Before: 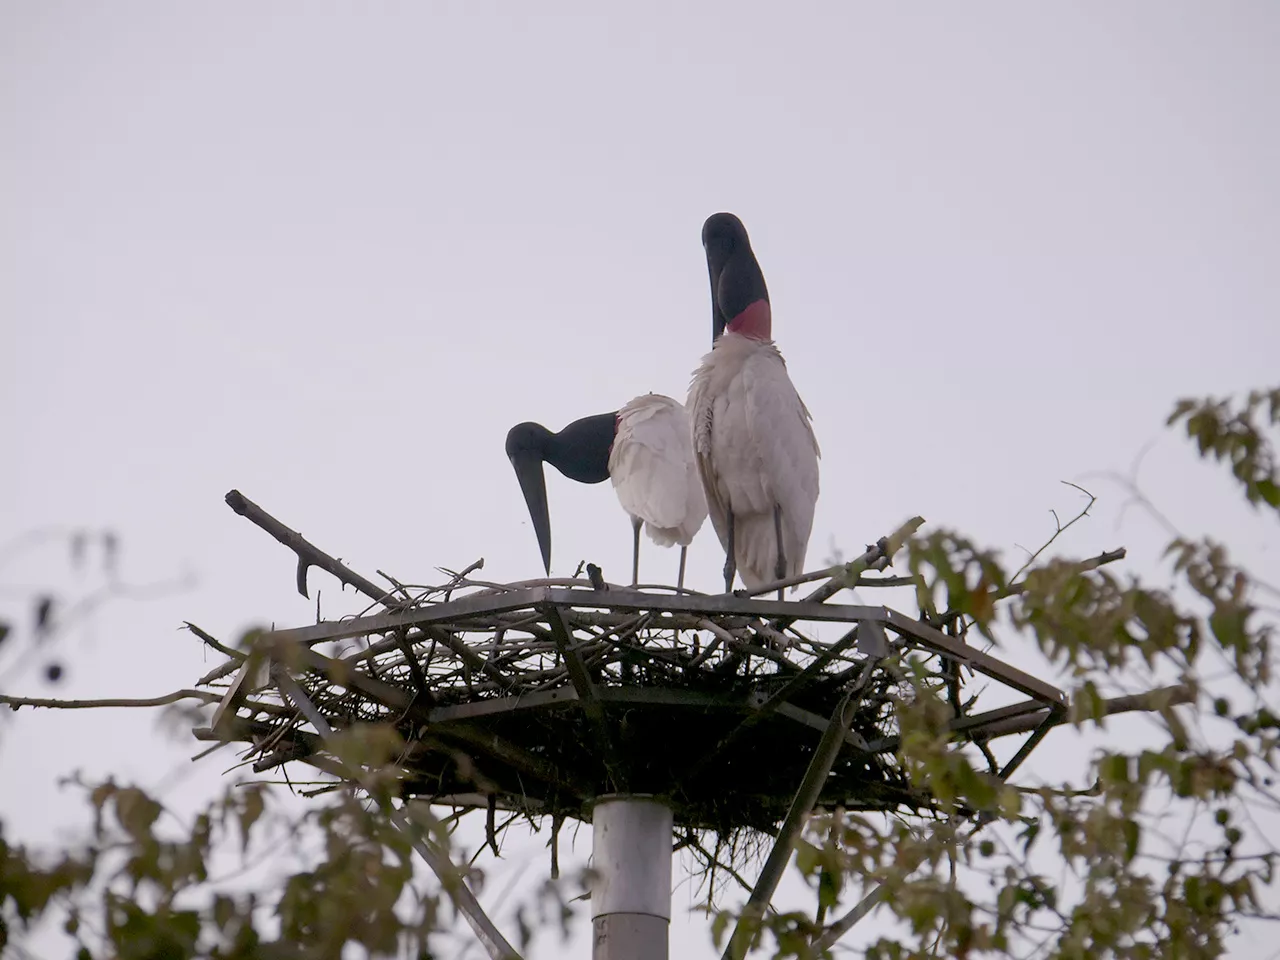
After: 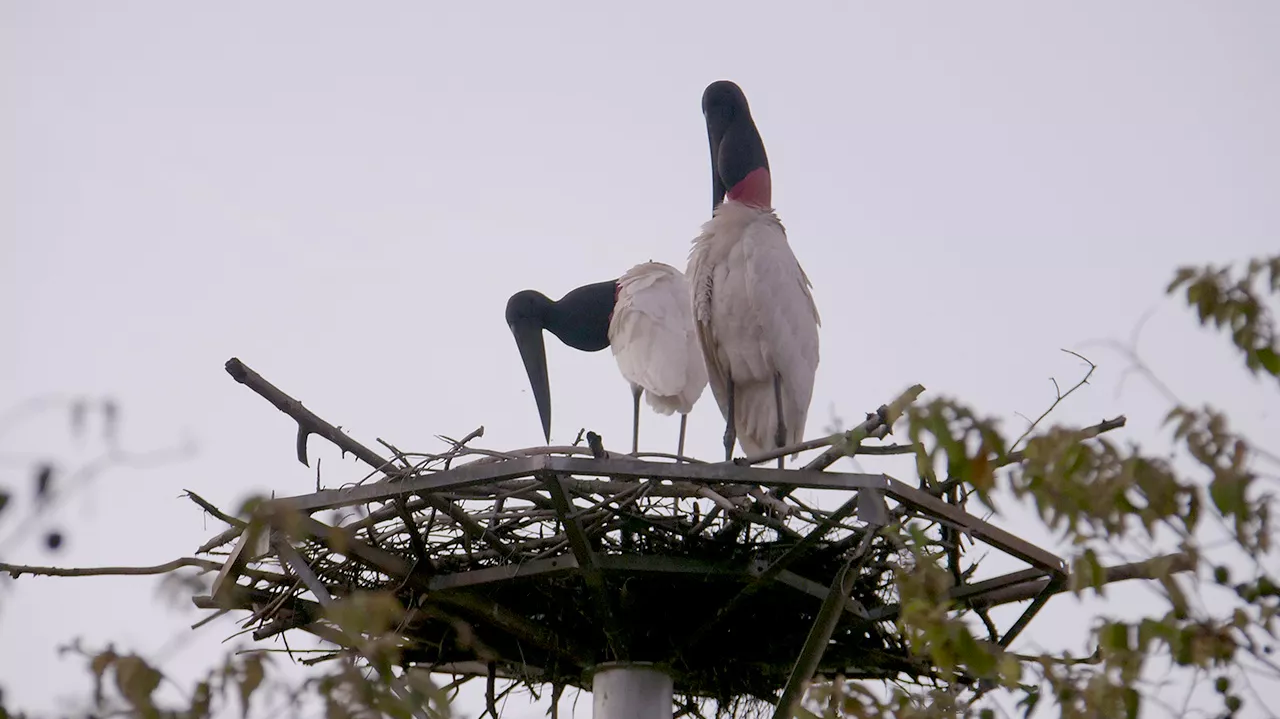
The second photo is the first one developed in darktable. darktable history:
crop: top 13.807%, bottom 11.28%
contrast brightness saturation: contrast 0.04, saturation 0.068
